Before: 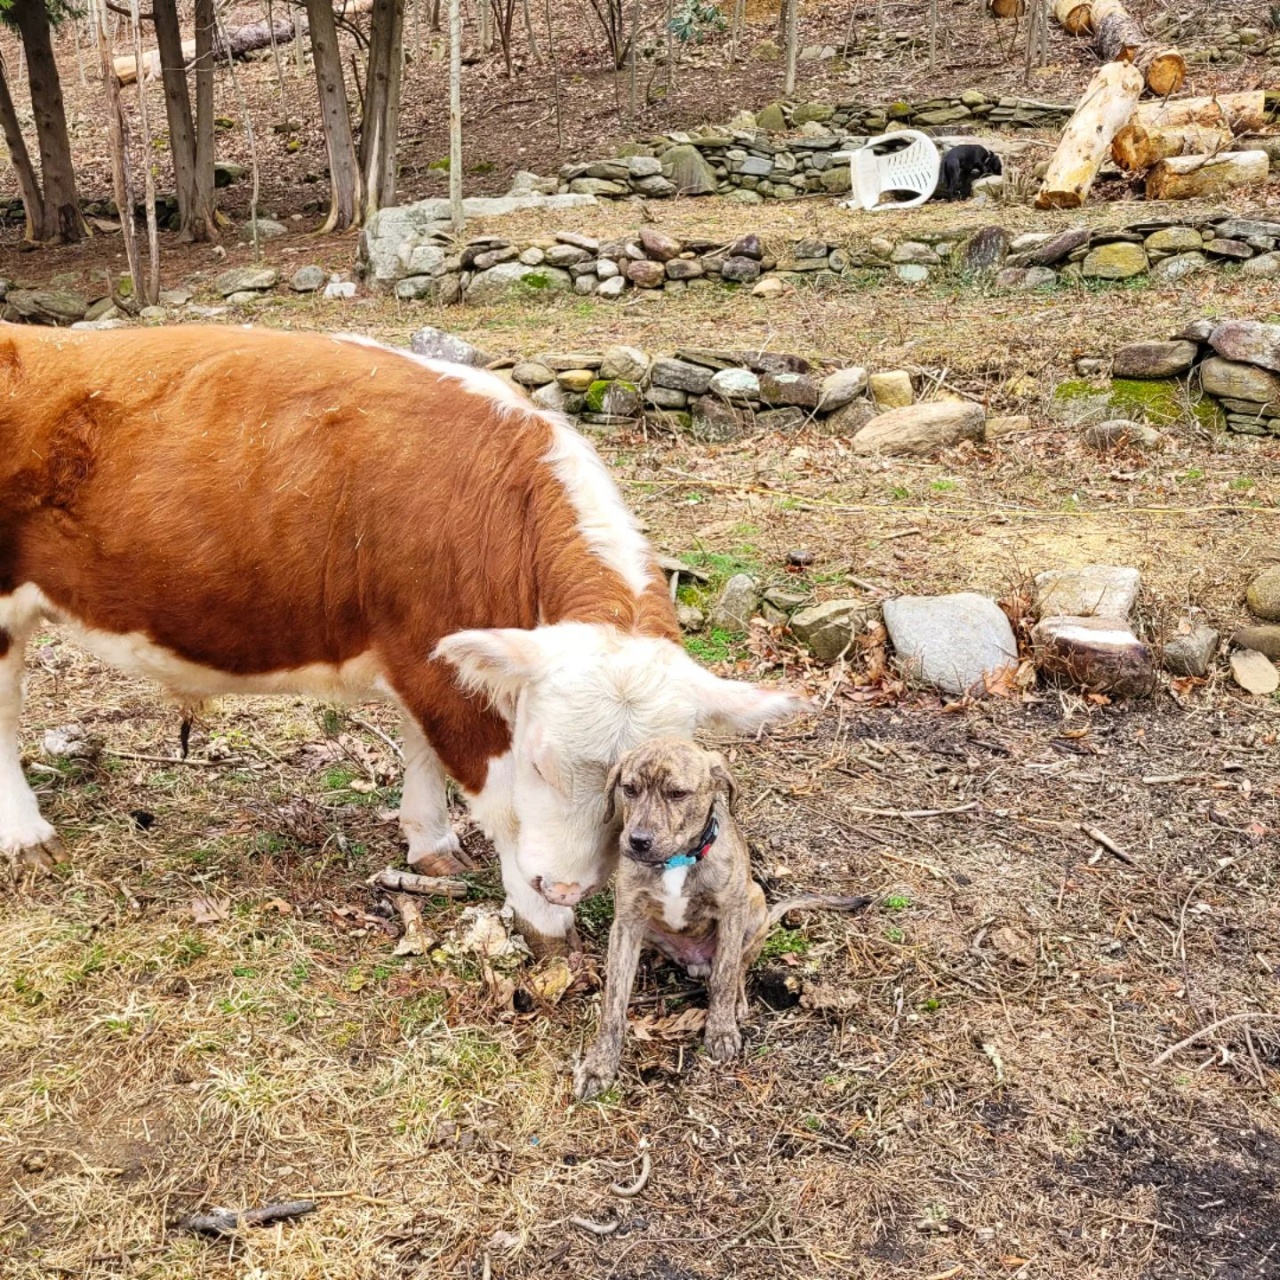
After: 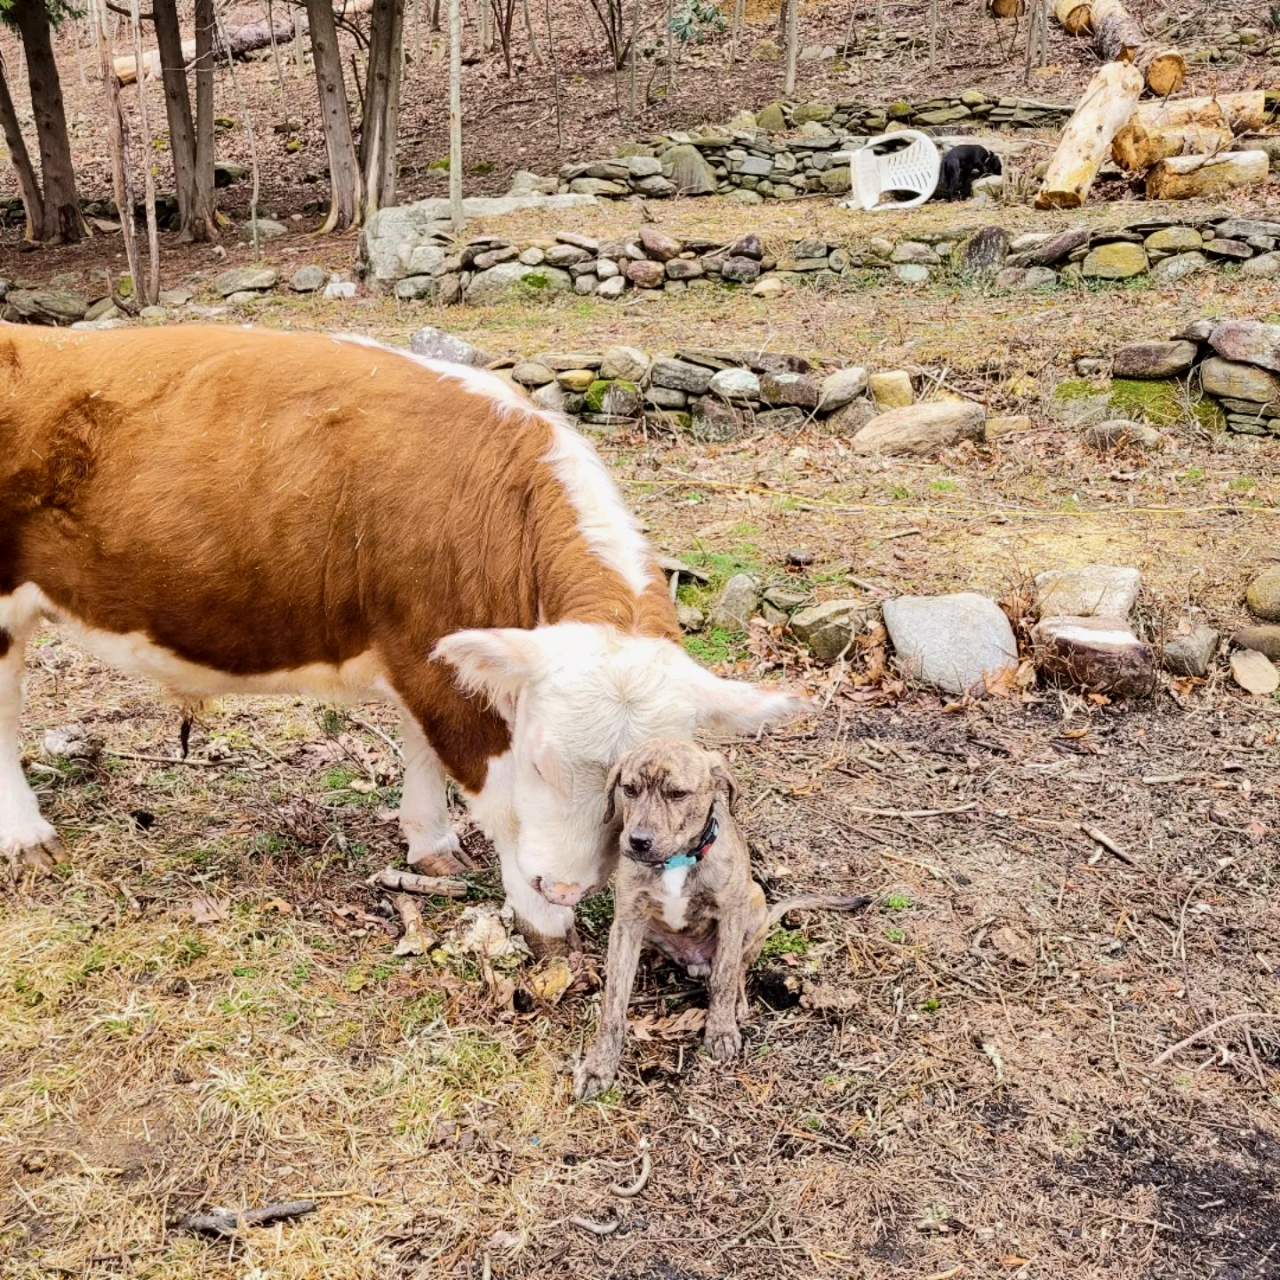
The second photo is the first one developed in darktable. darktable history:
tone curve: curves: ch0 [(0, 0) (0.052, 0.018) (0.236, 0.207) (0.41, 0.417) (0.485, 0.518) (0.54, 0.584) (0.625, 0.666) (0.845, 0.828) (0.994, 0.964)]; ch1 [(0, 0.055) (0.15, 0.117) (0.317, 0.34) (0.382, 0.408) (0.434, 0.441) (0.472, 0.479) (0.498, 0.501) (0.557, 0.558) (0.616, 0.59) (0.739, 0.7) (0.873, 0.857) (1, 0.928)]; ch2 [(0, 0) (0.352, 0.403) (0.447, 0.466) (0.482, 0.482) (0.528, 0.526) (0.586, 0.577) (0.618, 0.621) (0.785, 0.747) (1, 1)], color space Lab, independent channels, preserve colors none
